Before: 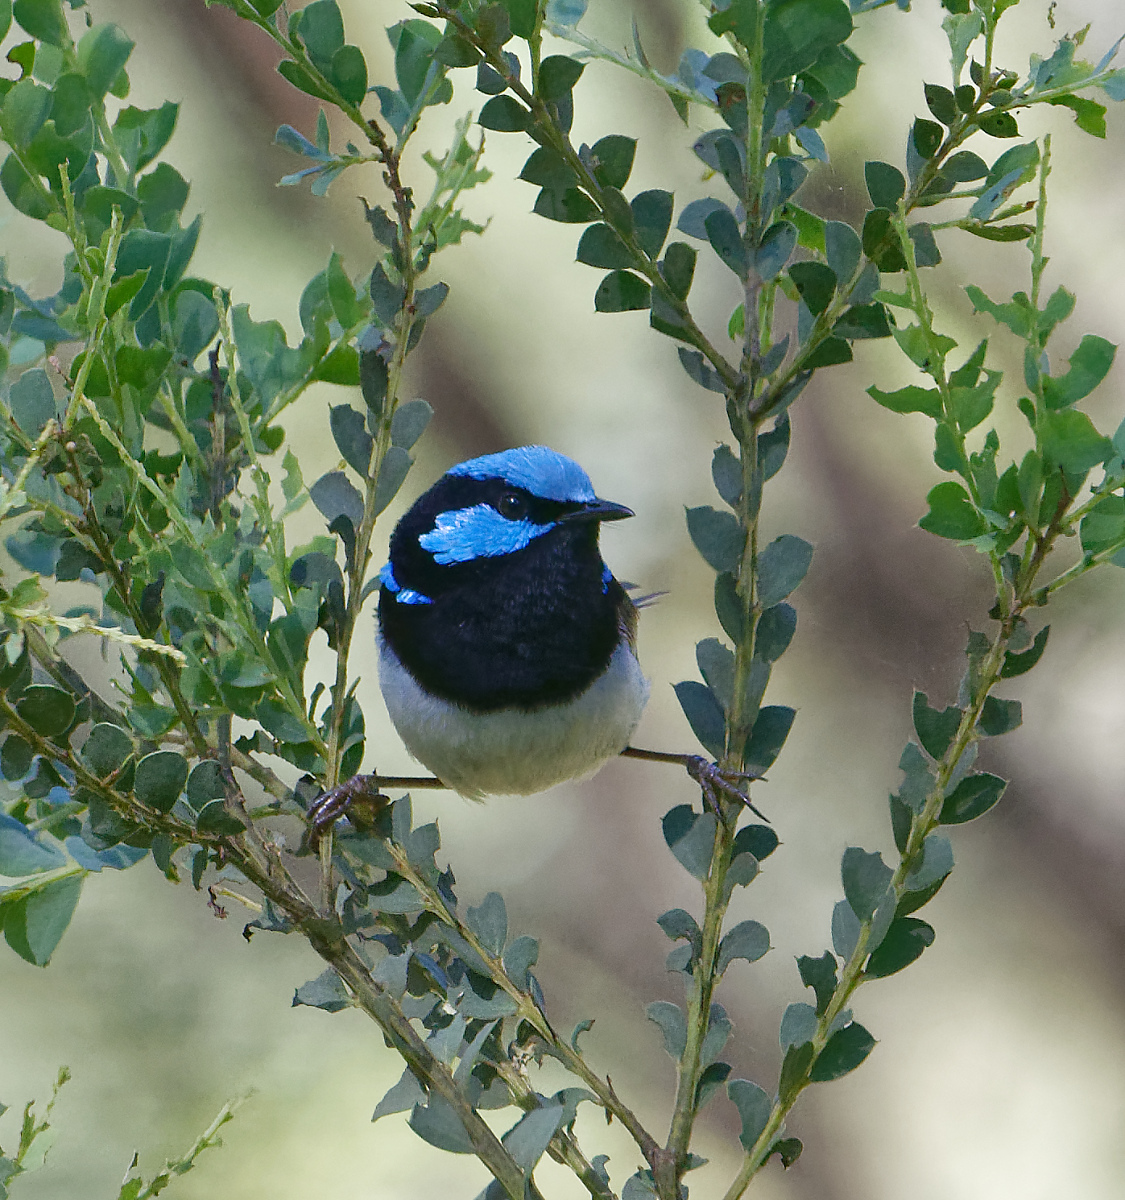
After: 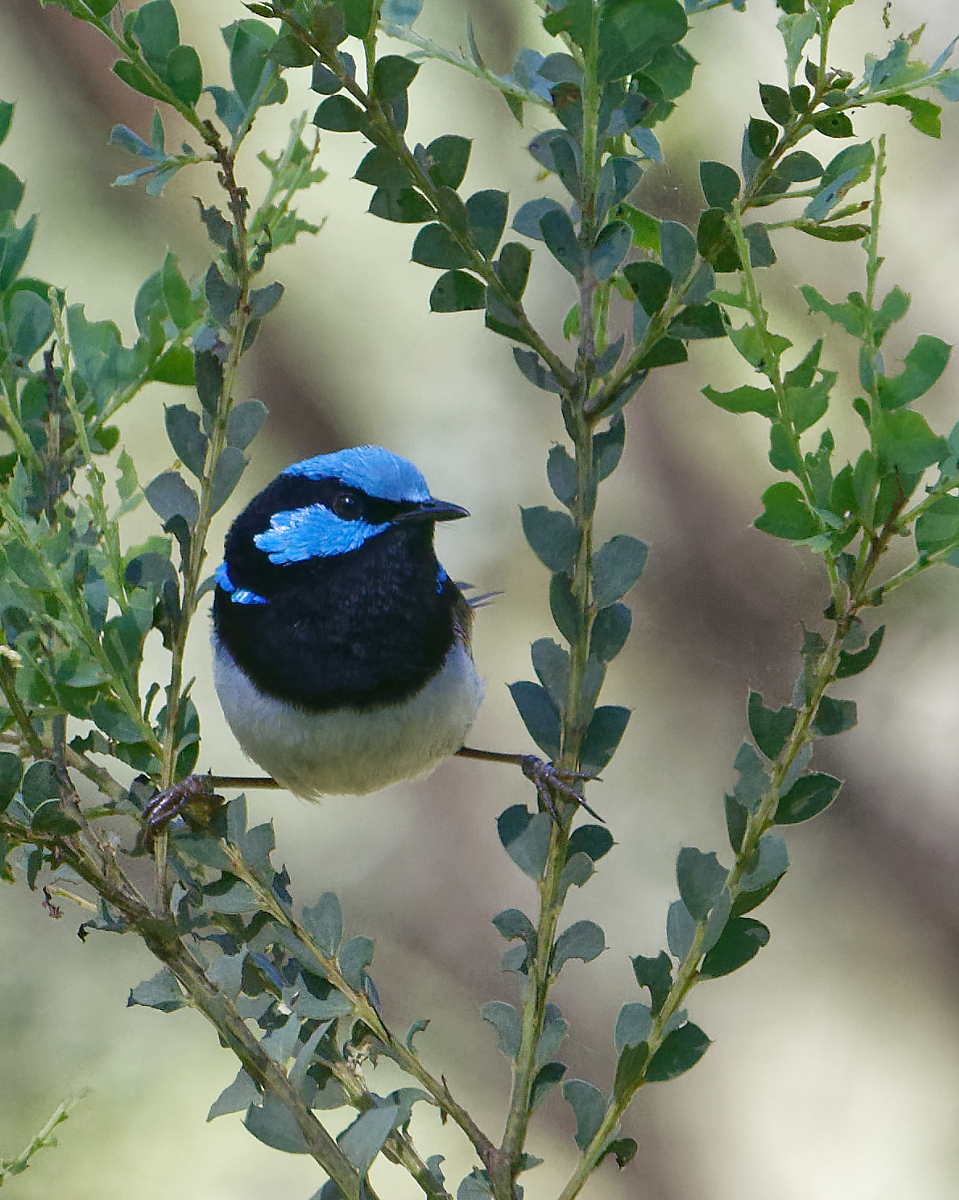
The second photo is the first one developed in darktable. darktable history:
crop and rotate: left 14.708%
